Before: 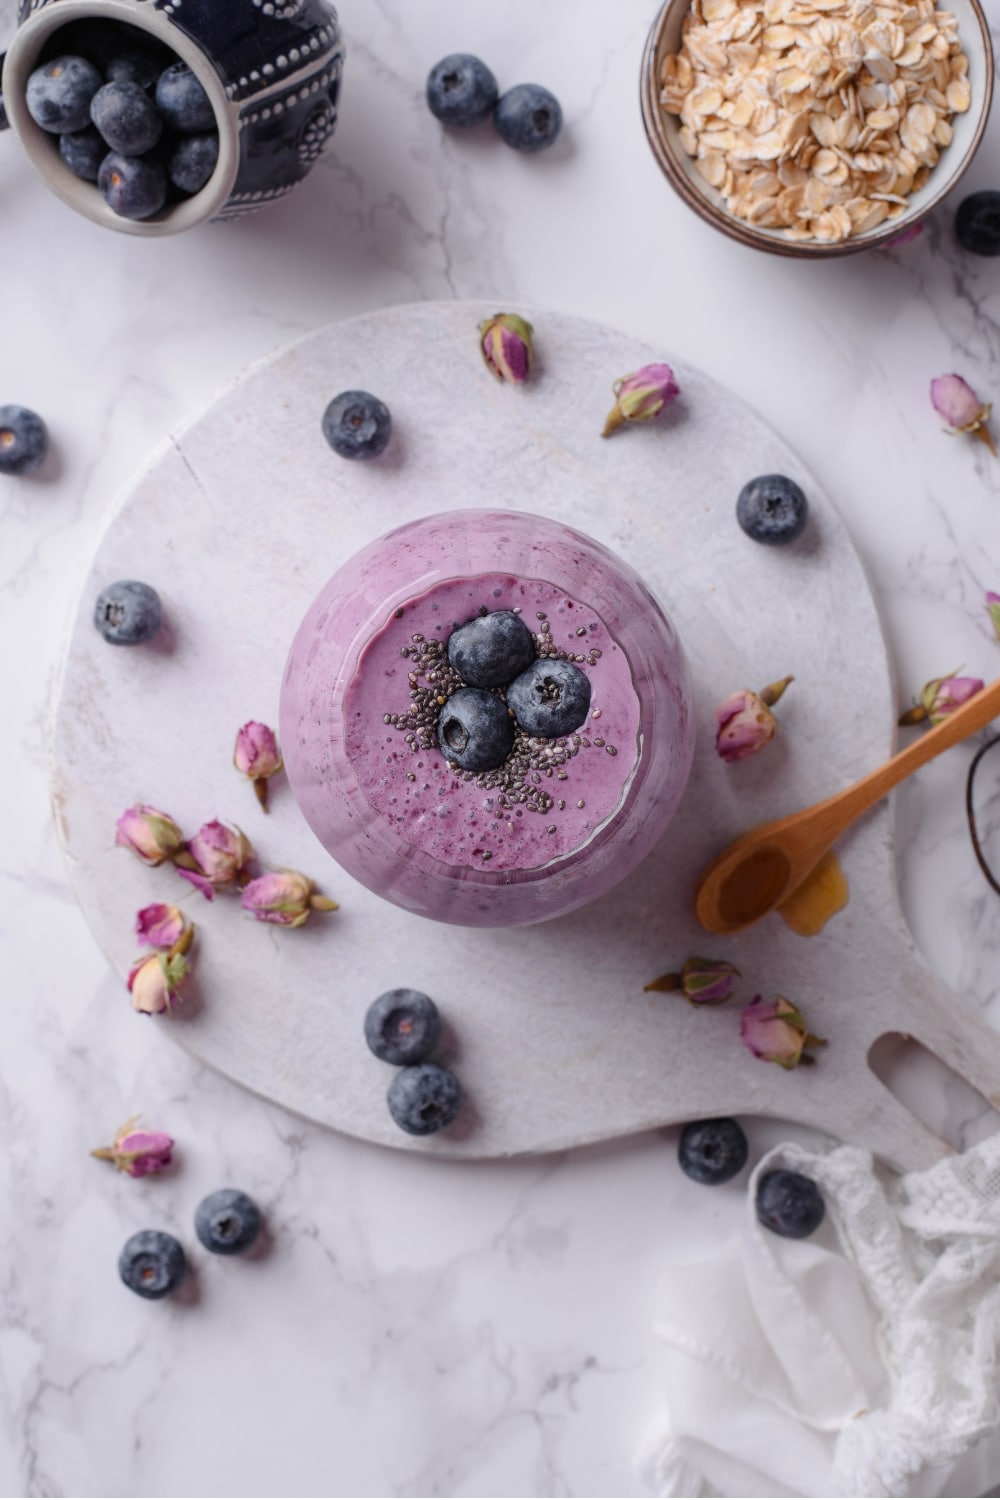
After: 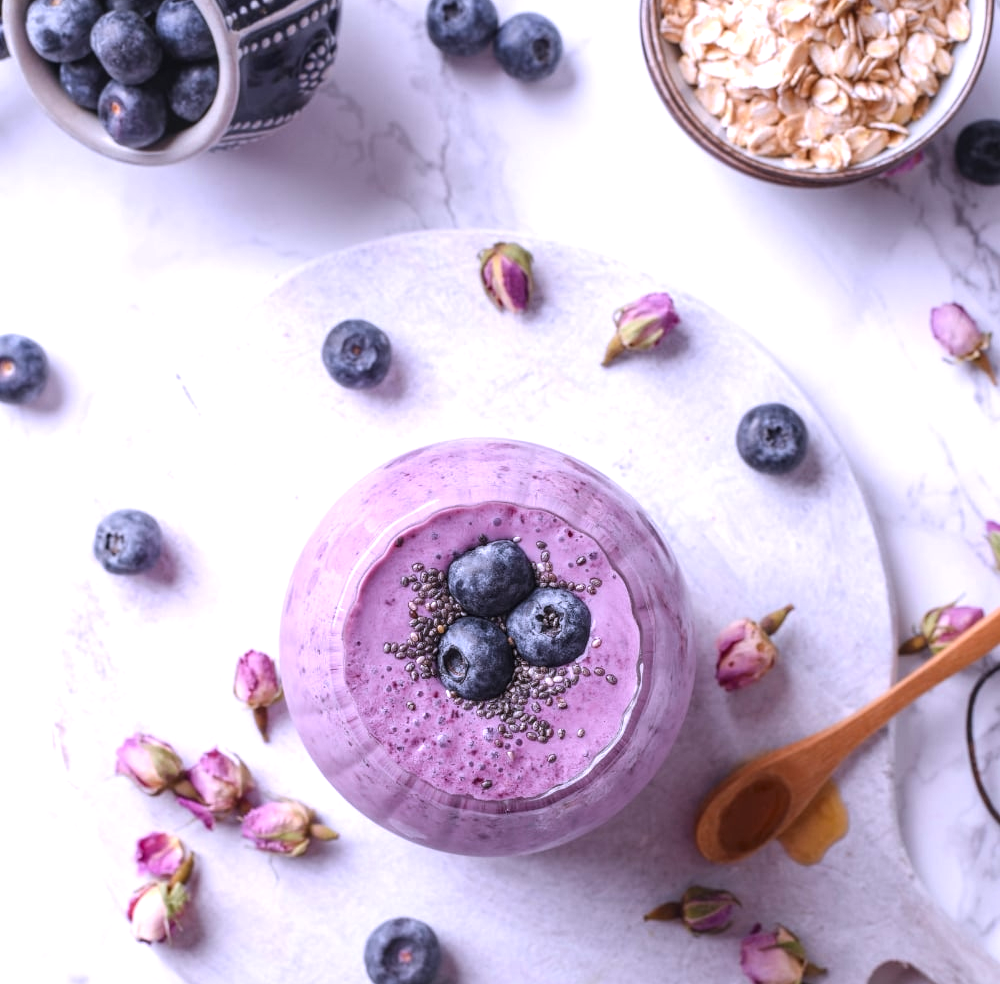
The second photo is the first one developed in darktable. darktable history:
exposure: black level correction -0.002, exposure 0.708 EV, compensate highlight preservation false
crop and rotate: top 4.772%, bottom 29.592%
color calibration: illuminant as shot in camera, x 0.363, y 0.385, temperature 4540.35 K
local contrast: on, module defaults
